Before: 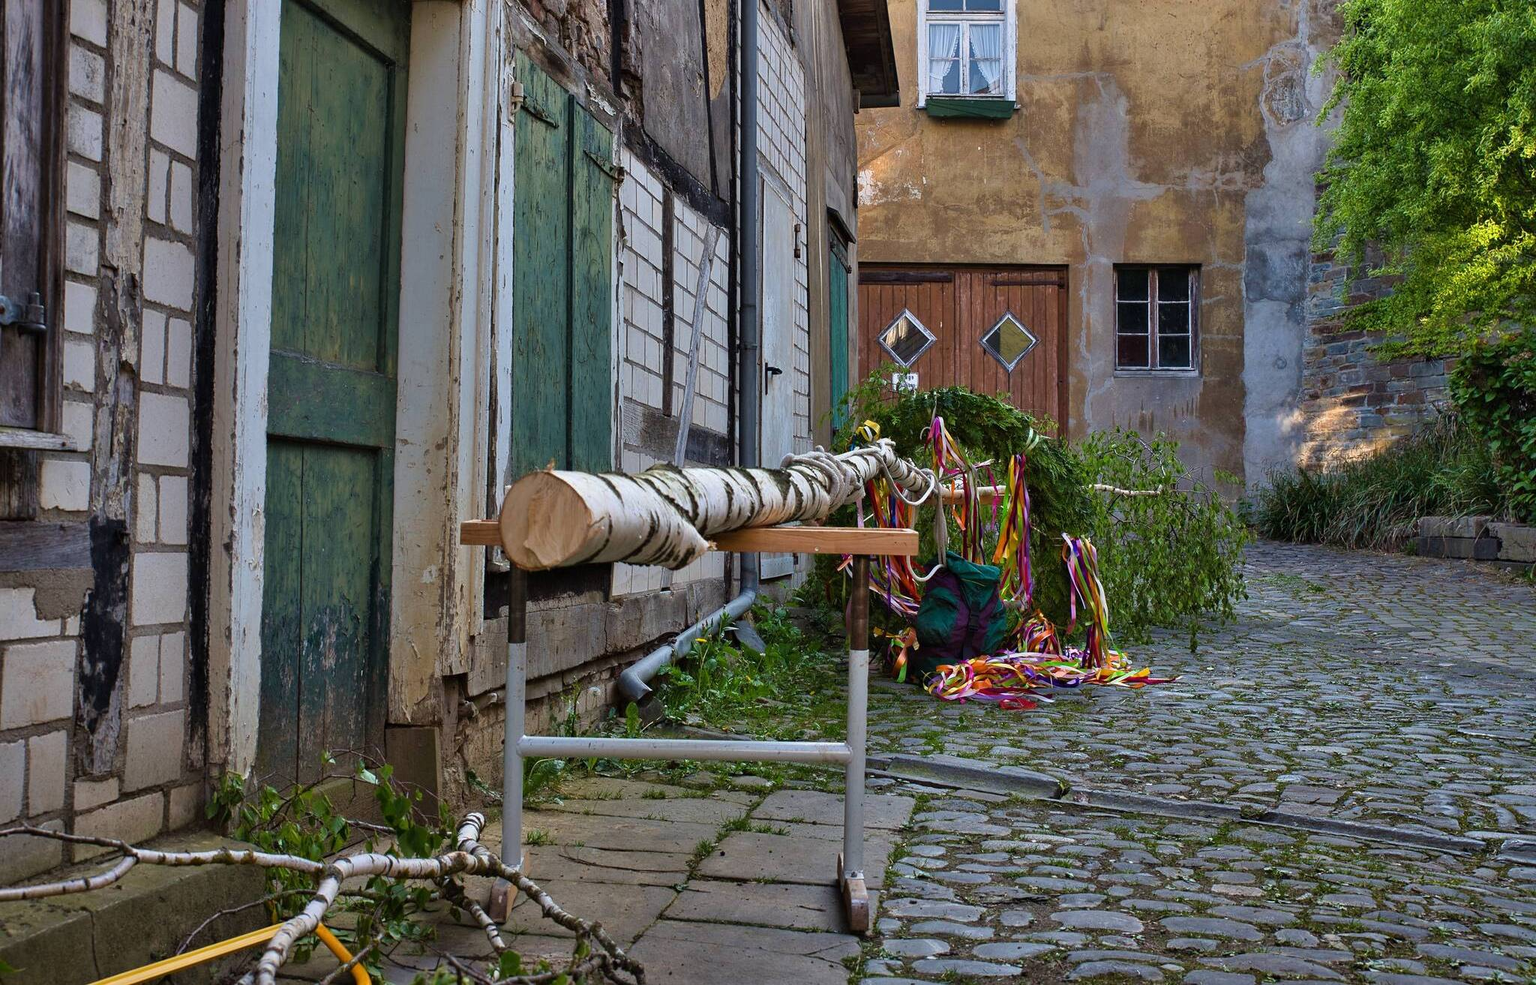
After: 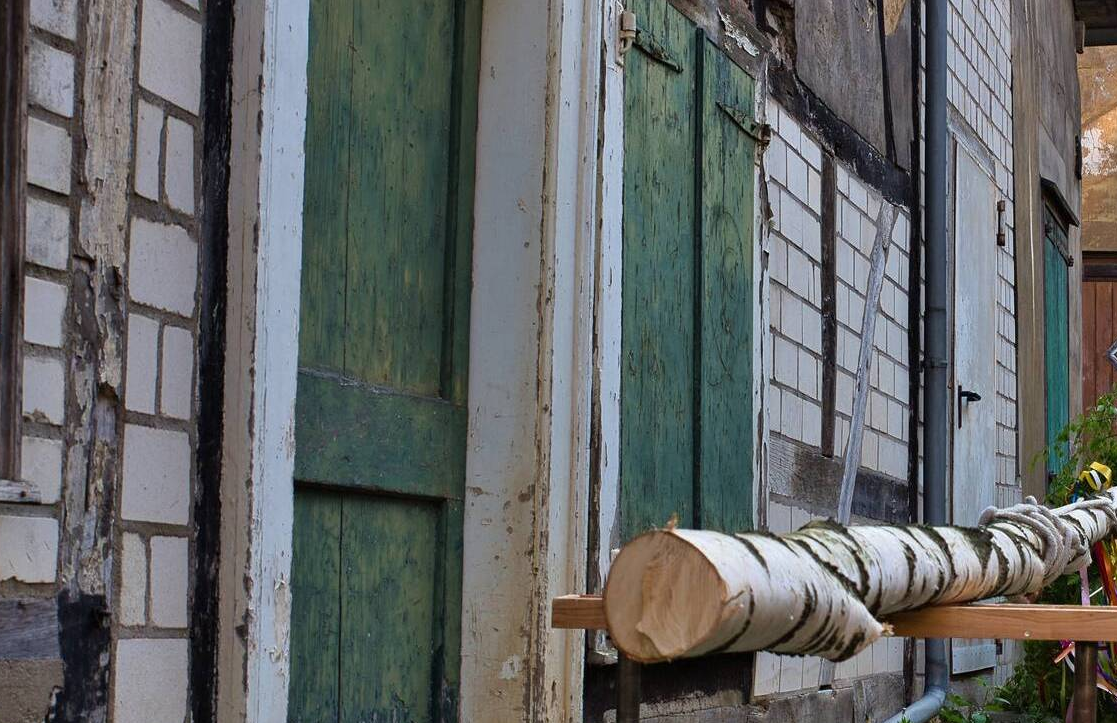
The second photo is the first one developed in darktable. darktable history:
crop and rotate: left 3.033%, top 7.485%, right 42.396%, bottom 37.417%
